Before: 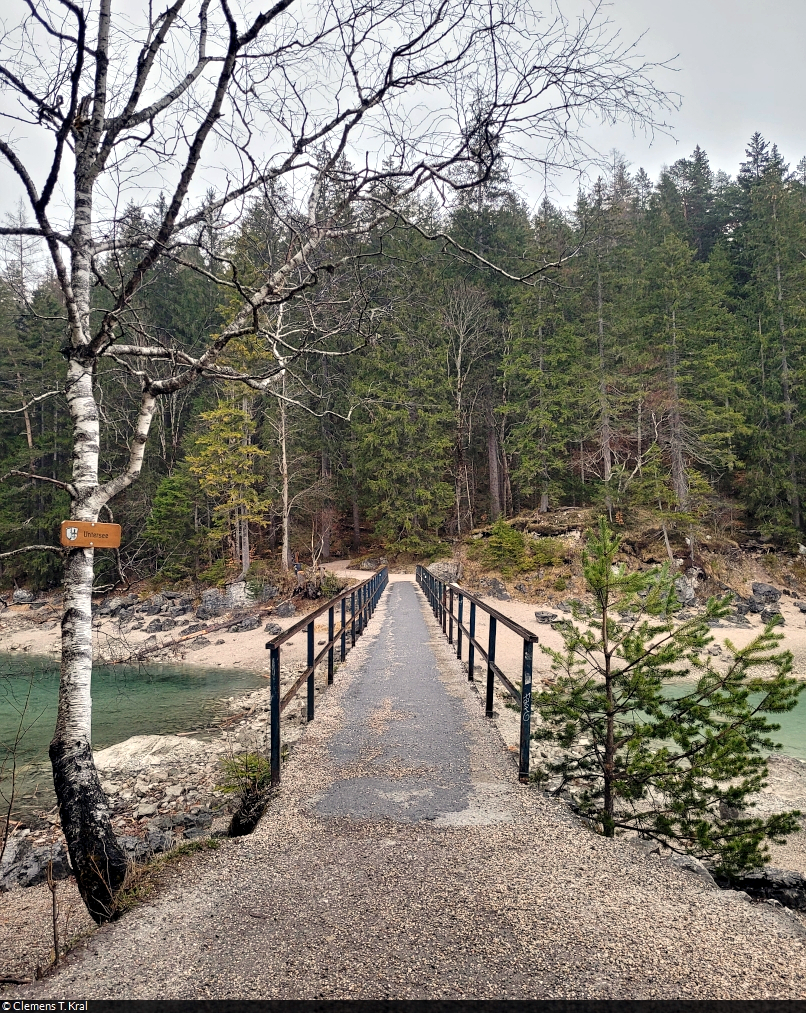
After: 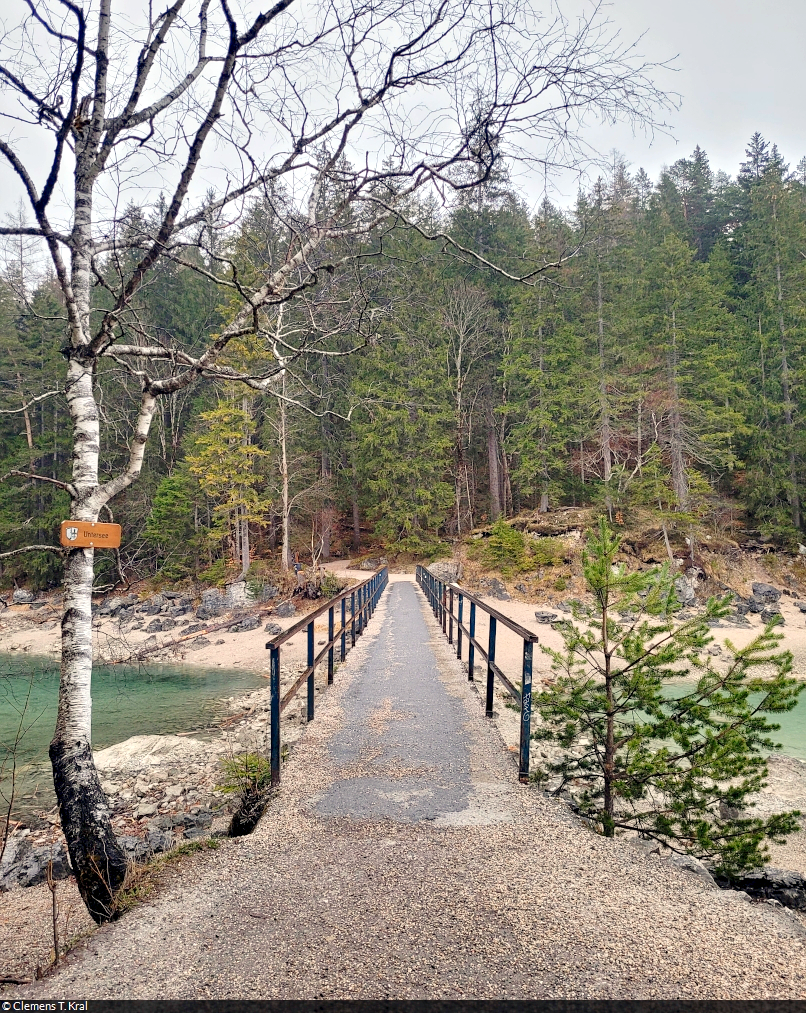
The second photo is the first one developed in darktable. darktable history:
levels: levels [0, 0.445, 1]
